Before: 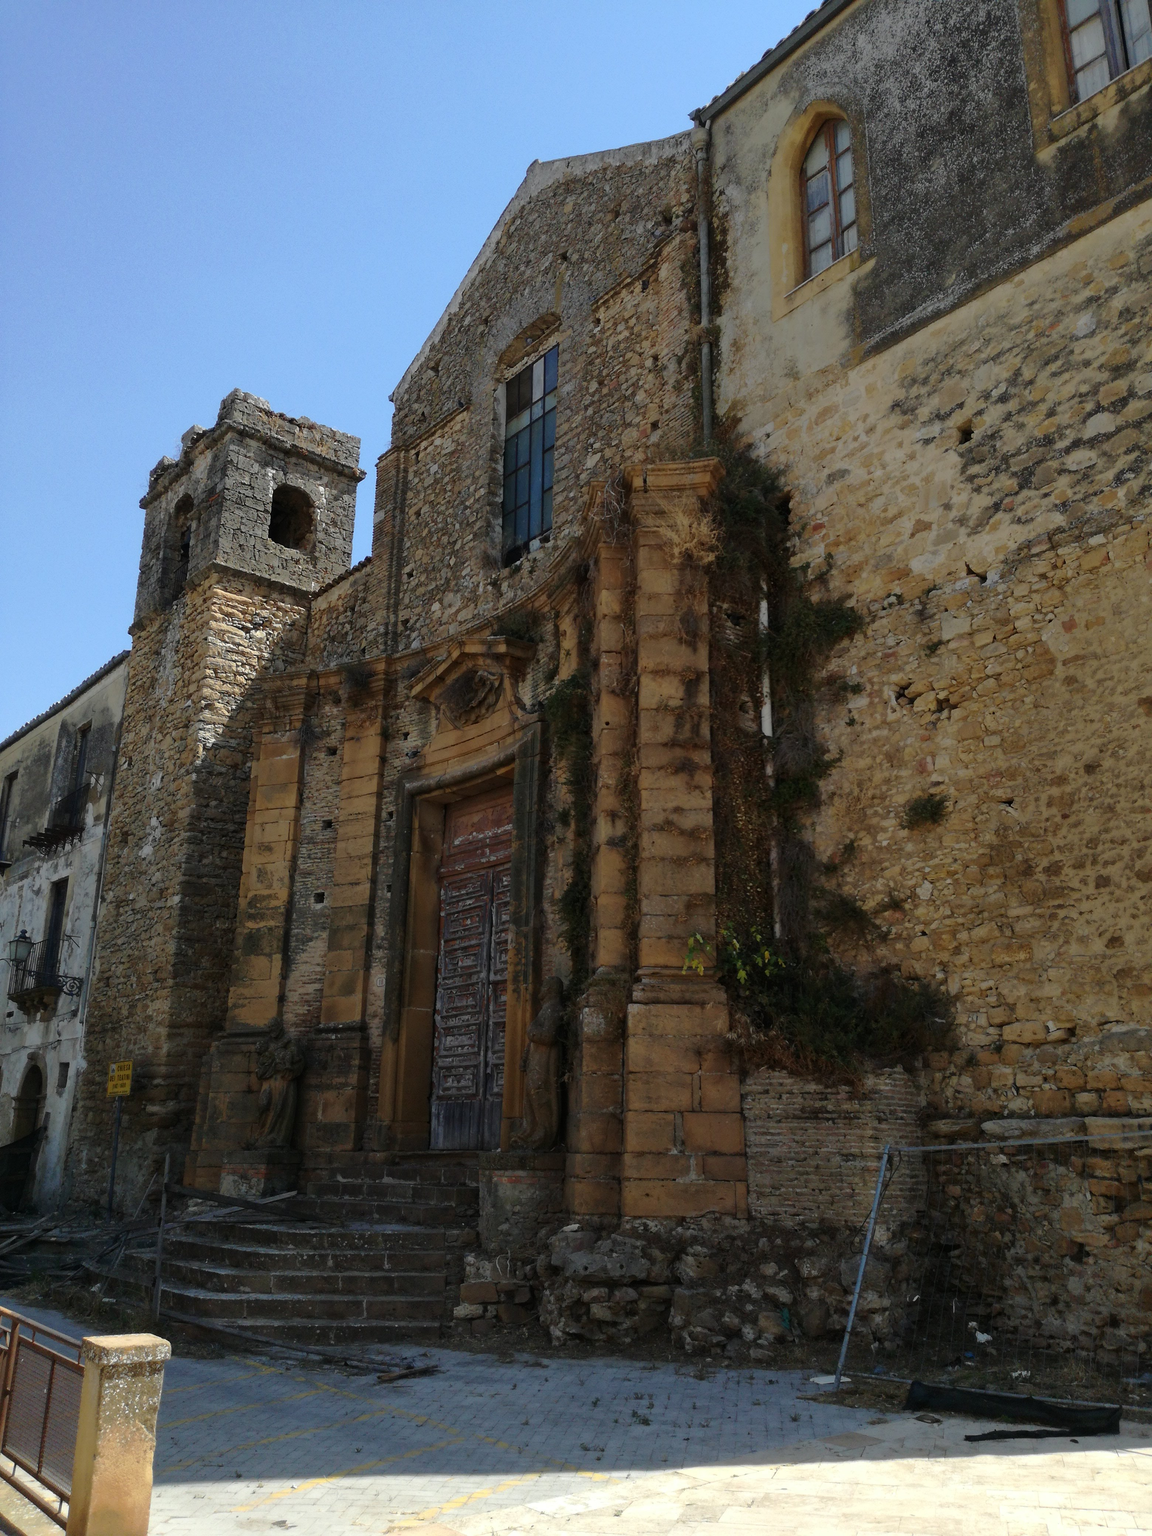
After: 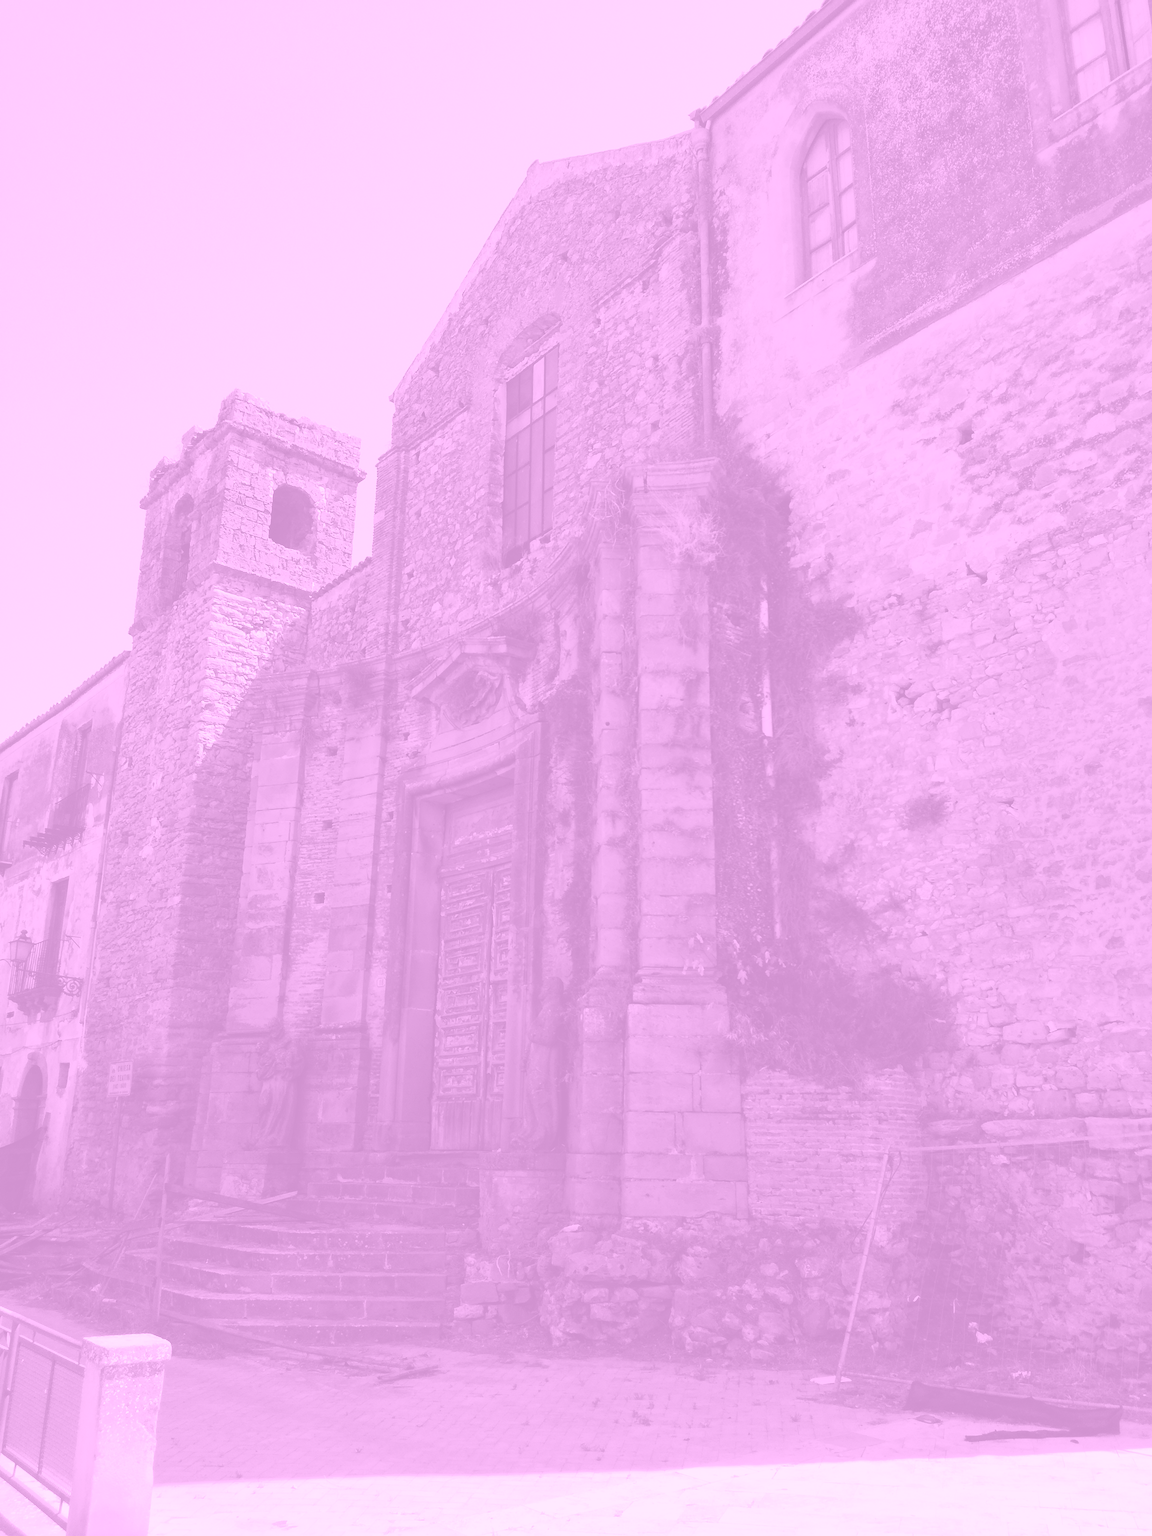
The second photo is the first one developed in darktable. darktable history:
exposure: black level correction 0.002, exposure 0.15 EV, compensate highlight preservation false
colorize: hue 331.2°, saturation 75%, source mix 30.28%, lightness 70.52%, version 1
